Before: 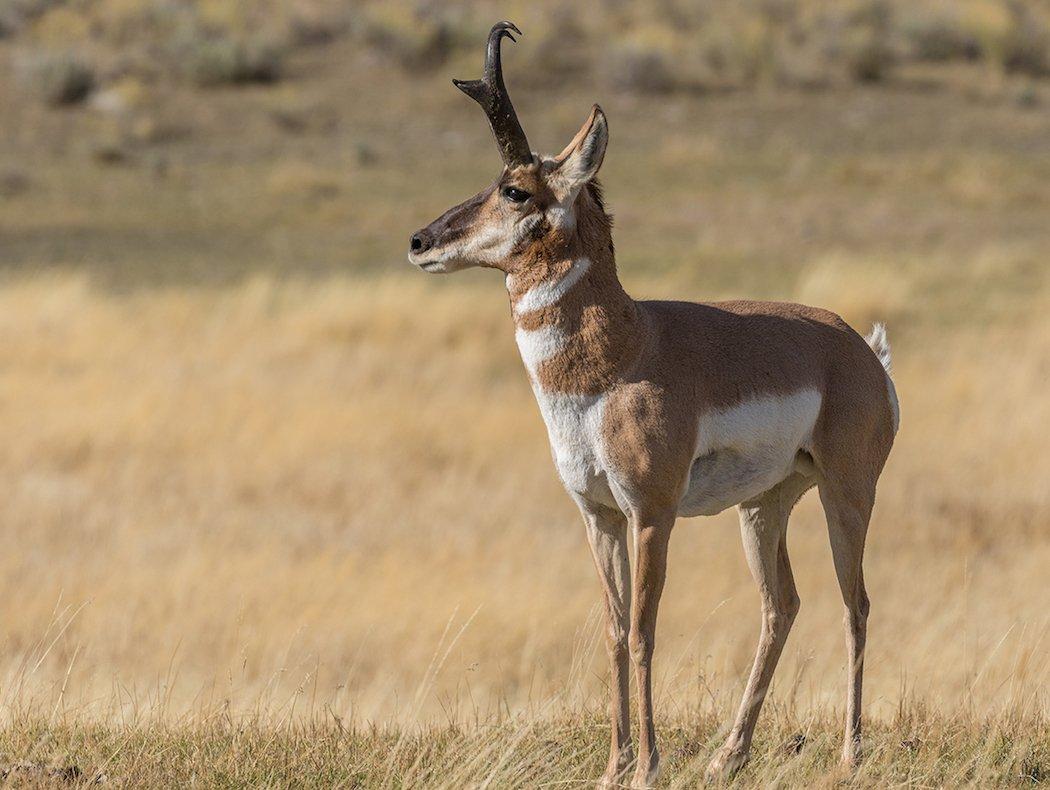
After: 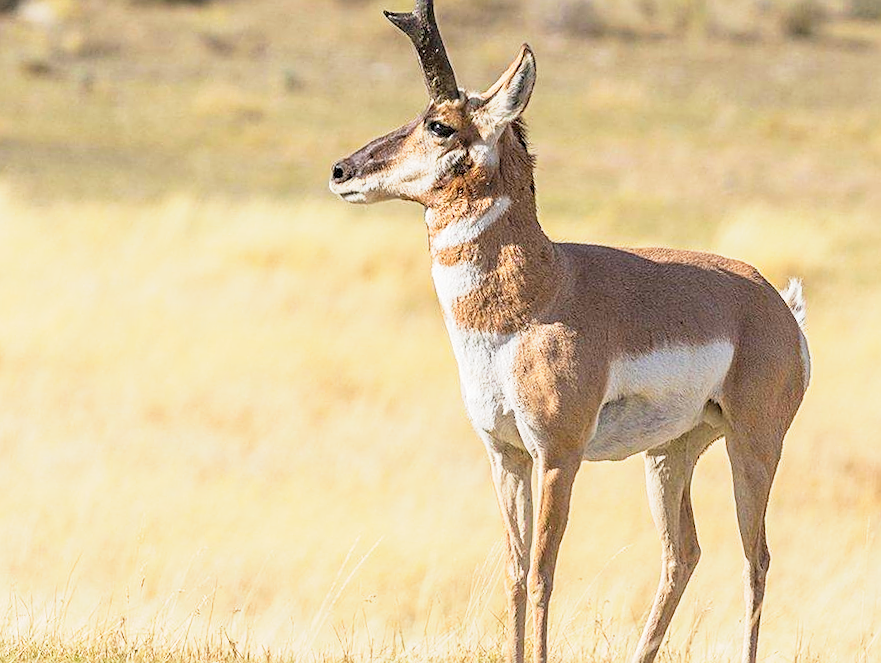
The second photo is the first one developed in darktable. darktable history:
sharpen: on, module defaults
contrast brightness saturation: brightness 0.09, saturation 0.19
crop and rotate: angle -3.27°, left 5.211%, top 5.211%, right 4.607%, bottom 4.607%
base curve: curves: ch0 [(0, 0) (0.088, 0.125) (0.176, 0.251) (0.354, 0.501) (0.613, 0.749) (1, 0.877)], preserve colors none
exposure: exposure 0.657 EV, compensate highlight preservation false
